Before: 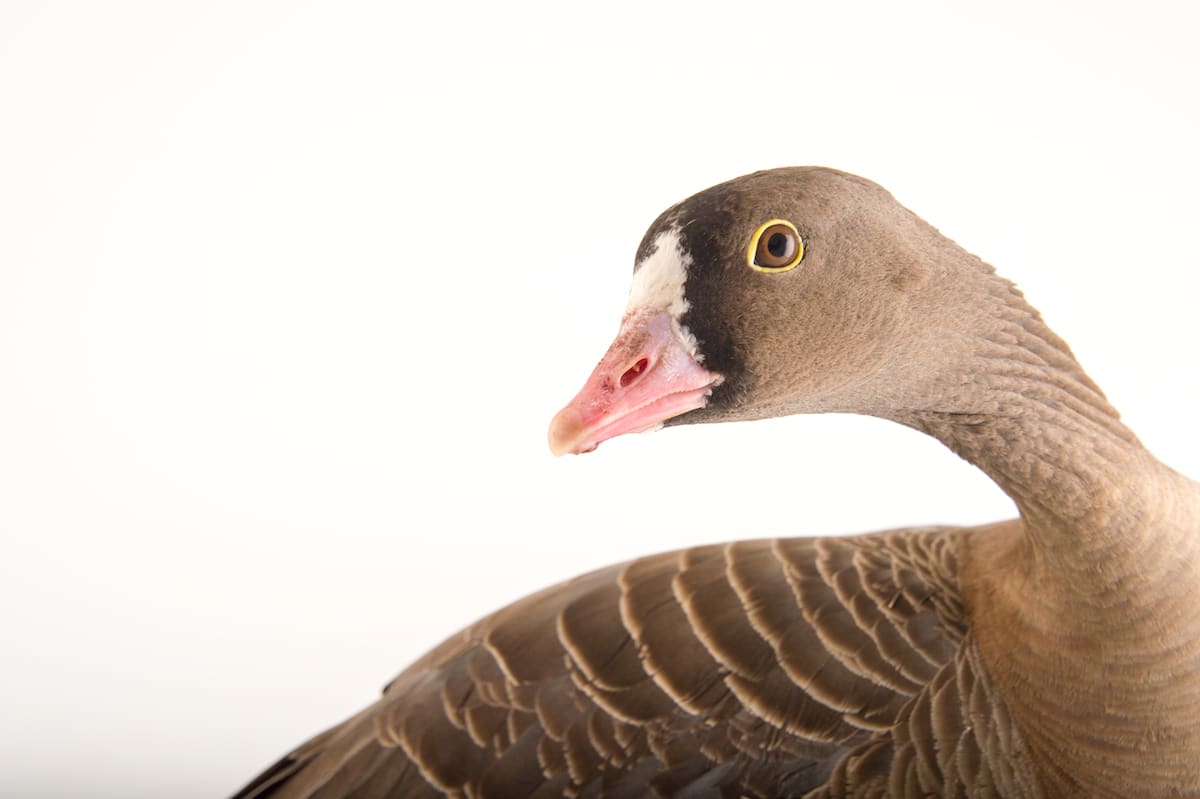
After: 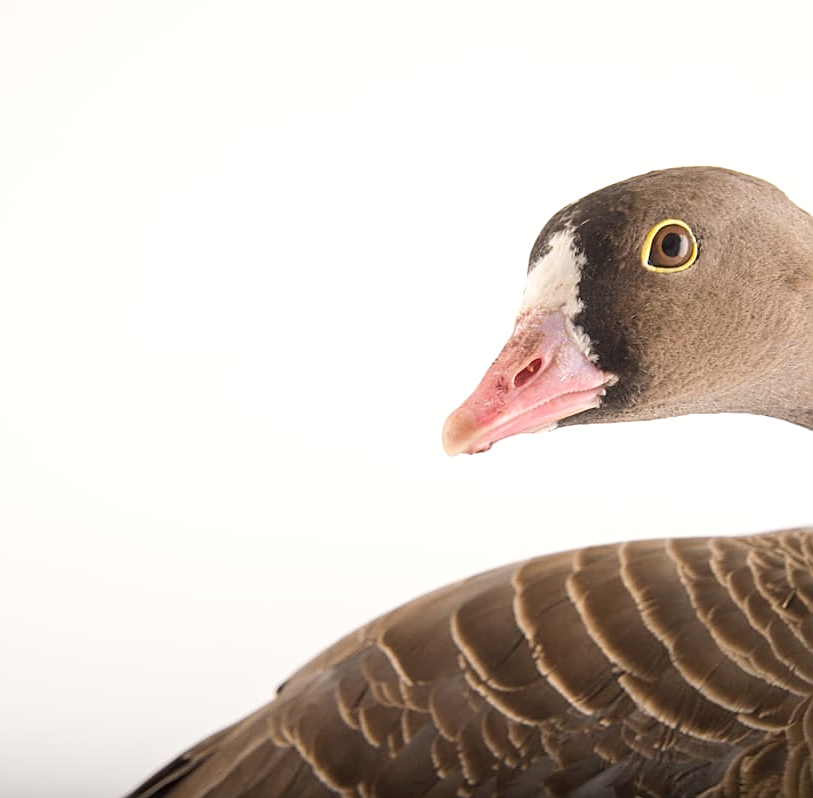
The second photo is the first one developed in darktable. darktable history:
tone equalizer: edges refinement/feathering 500, mask exposure compensation -1.57 EV, preserve details no
sharpen: on, module defaults
crop and rotate: left 8.835%, right 23.401%
levels: black 0.105%
haze removal: strength -0.058, compatibility mode true, adaptive false
